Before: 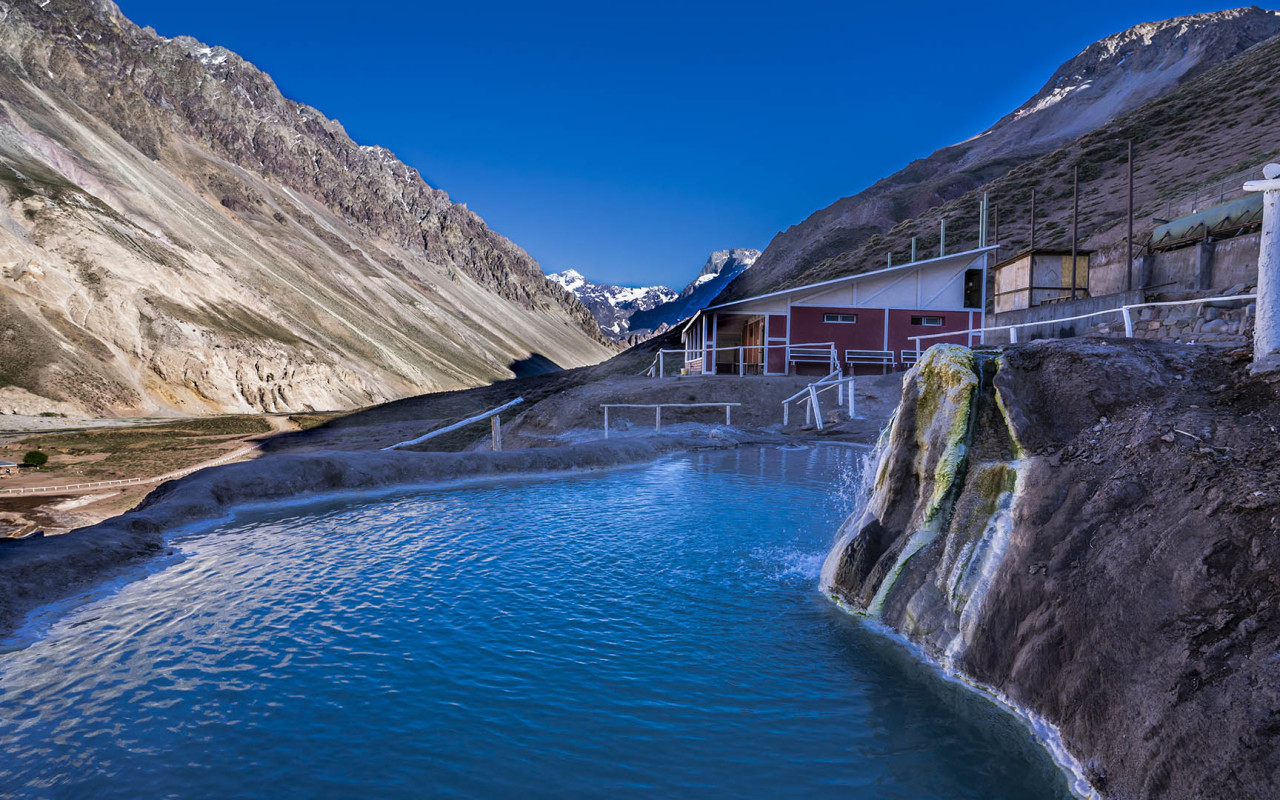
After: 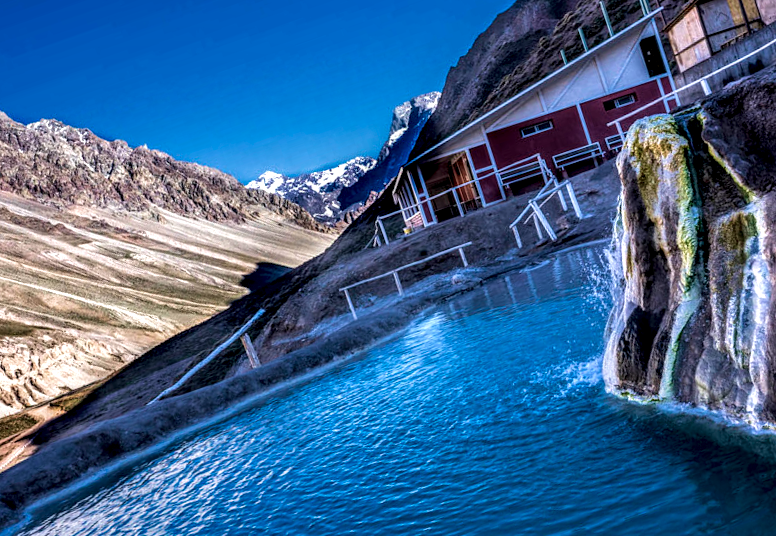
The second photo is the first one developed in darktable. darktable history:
crop and rotate: angle 19.36°, left 6.861%, right 3.78%, bottom 1.094%
local contrast: highlights 17%, detail 186%
velvia: strength 27.56%
